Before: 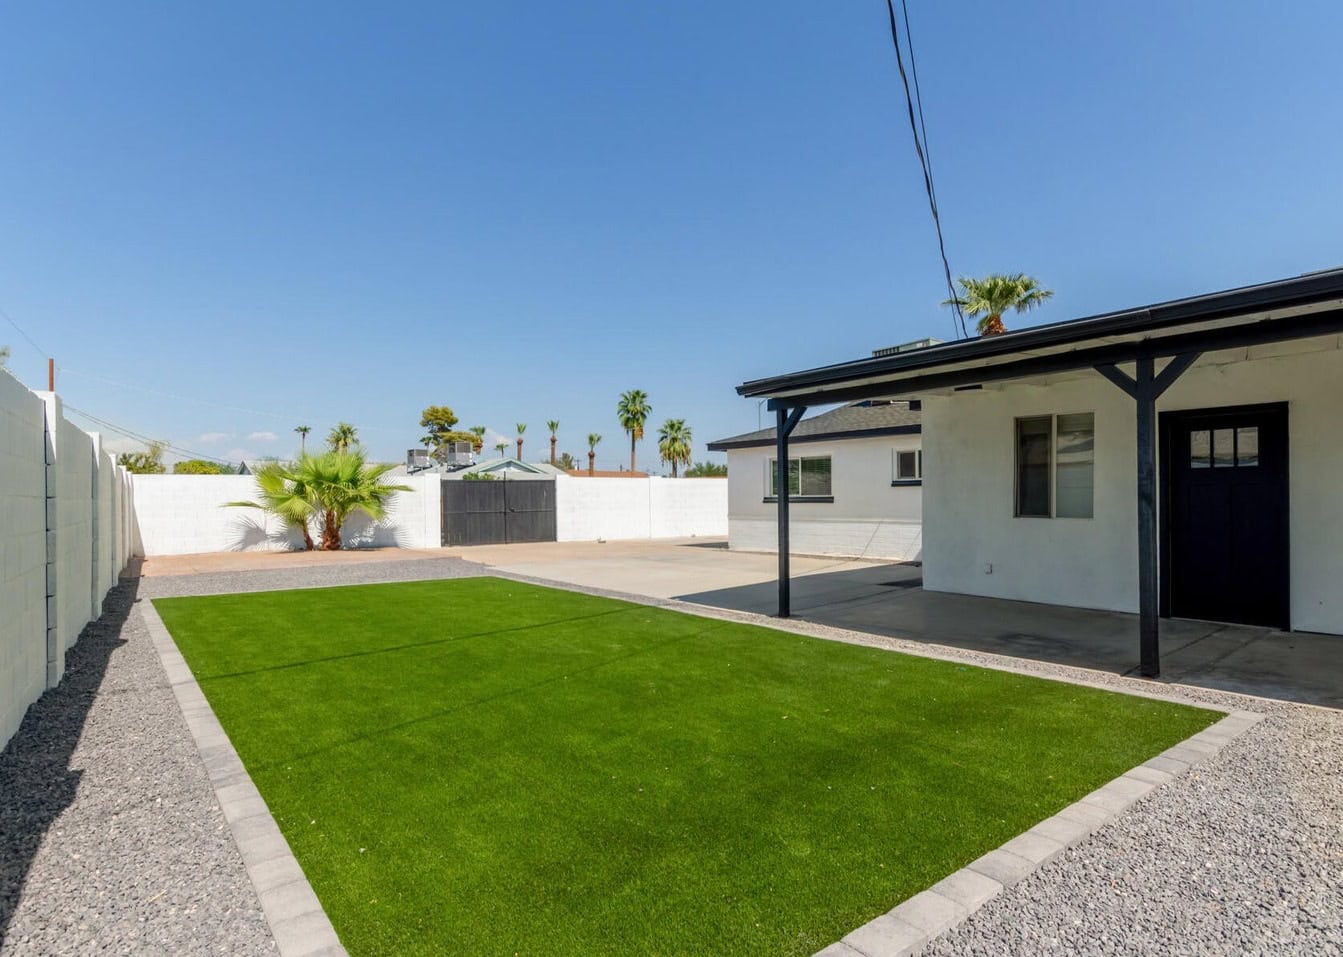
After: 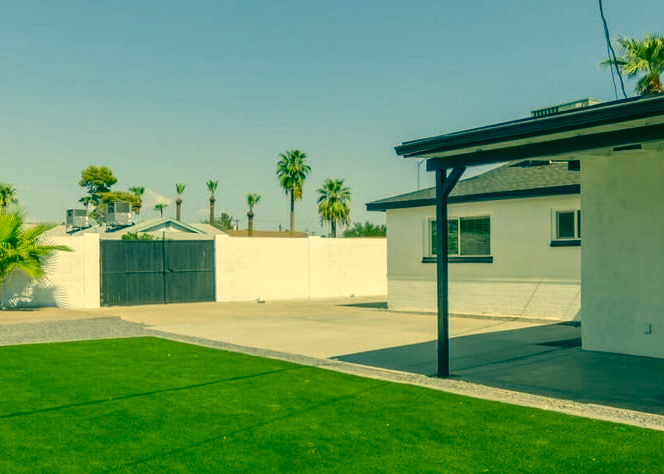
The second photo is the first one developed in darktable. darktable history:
crop: left 25.443%, top 25.169%, right 25.071%, bottom 25.248%
color correction: highlights a* 1.74, highlights b* 34.56, shadows a* -35.95, shadows b* -5.76
